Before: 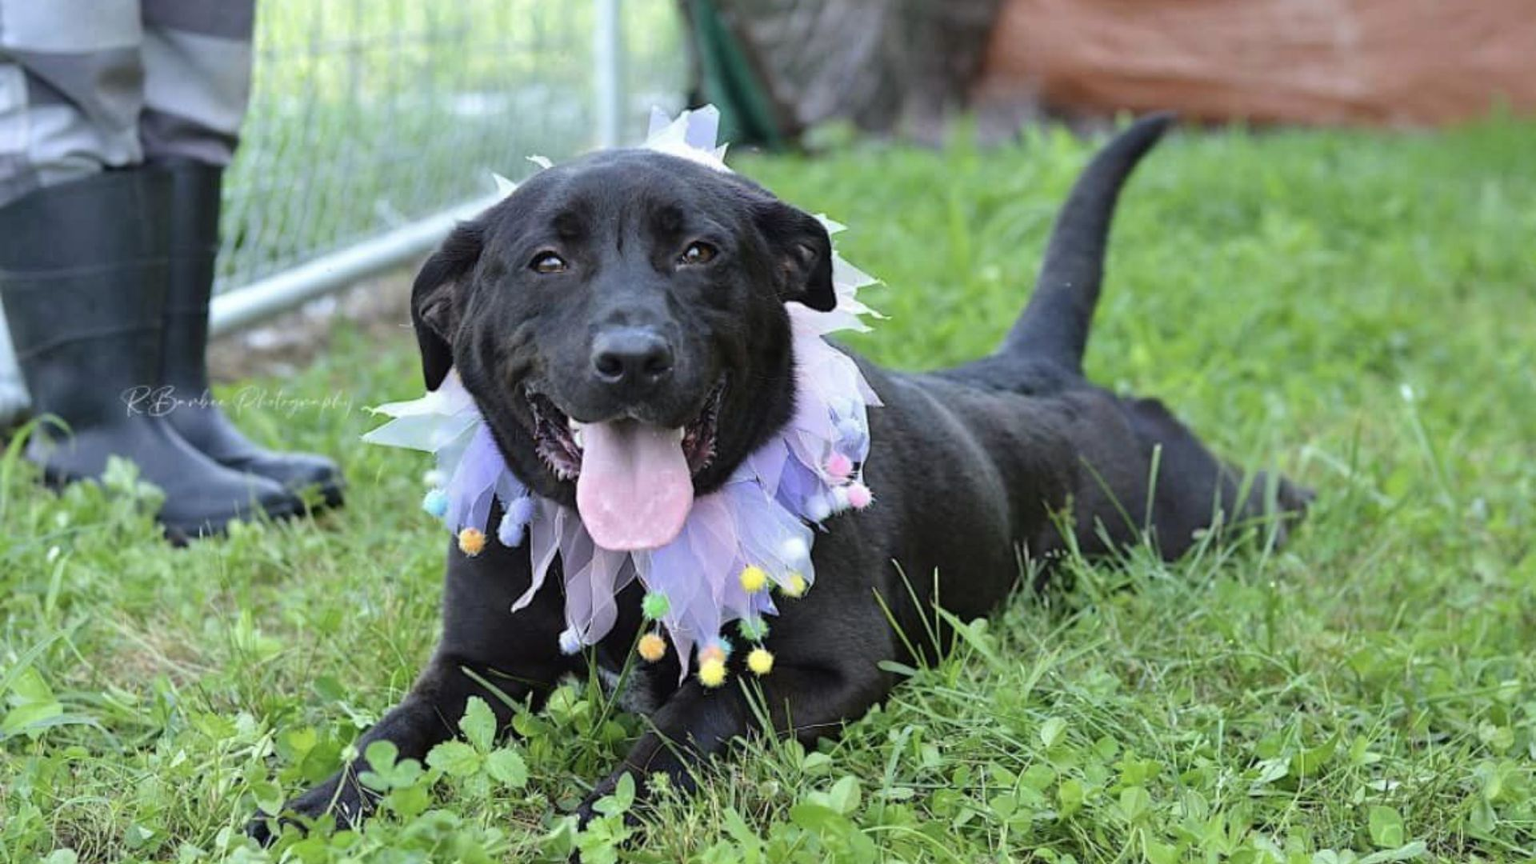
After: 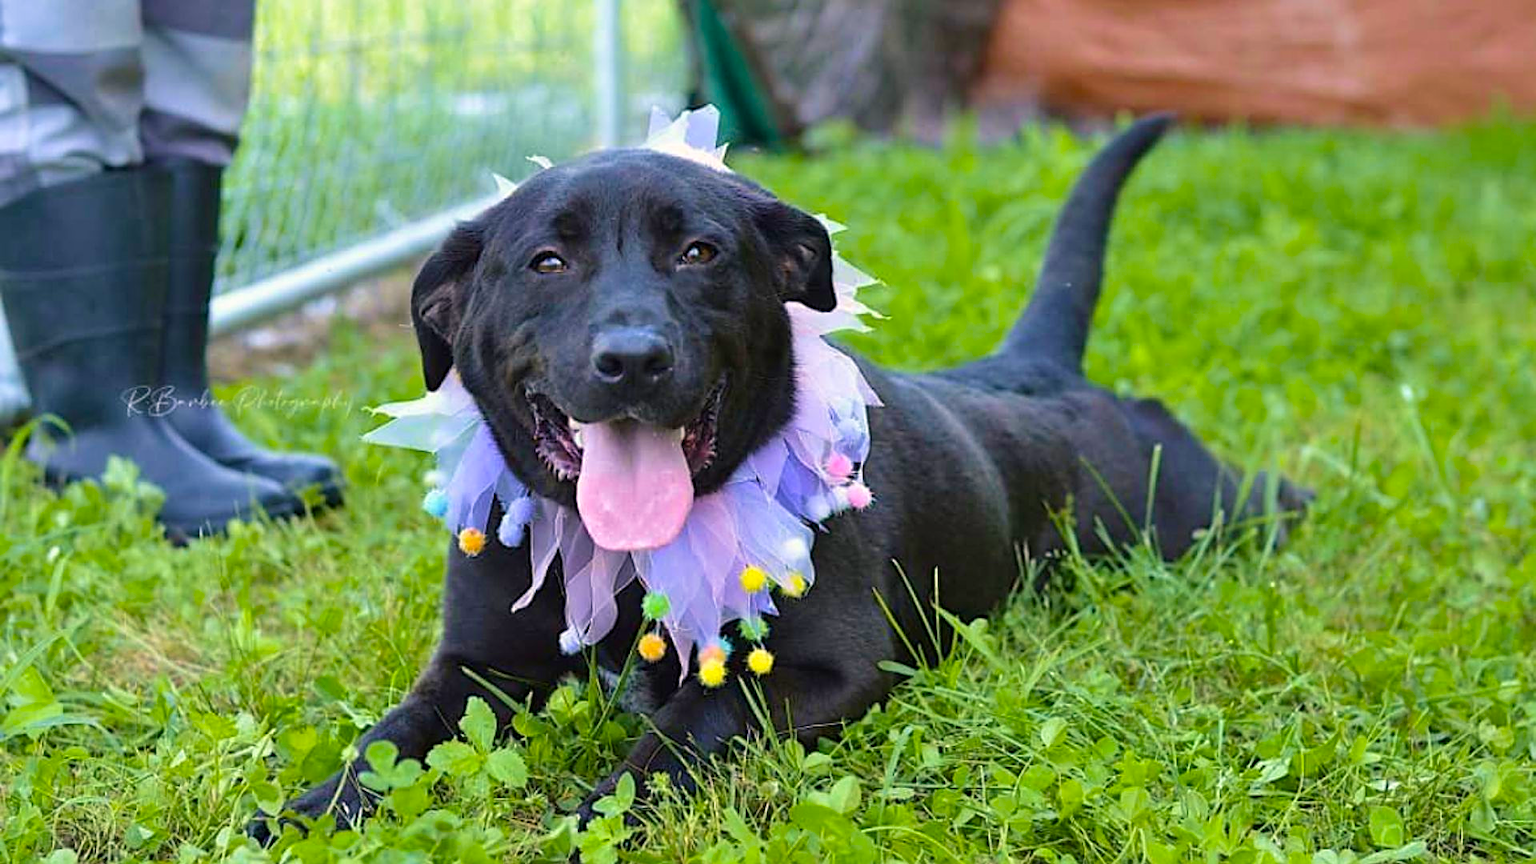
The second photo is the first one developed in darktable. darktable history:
velvia: on, module defaults
sharpen: on, module defaults
color balance rgb: highlights gain › chroma 1.4%, highlights gain › hue 50.35°, linear chroma grading › global chroma 15.425%, perceptual saturation grading › global saturation 35.713%, global vibrance 9.301%
